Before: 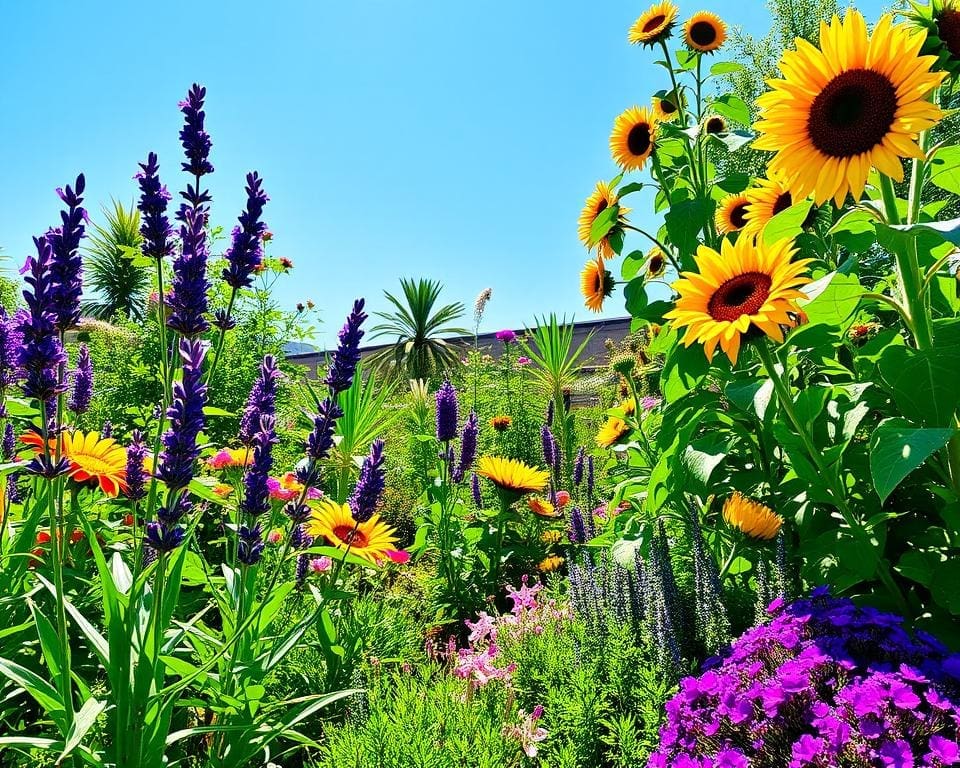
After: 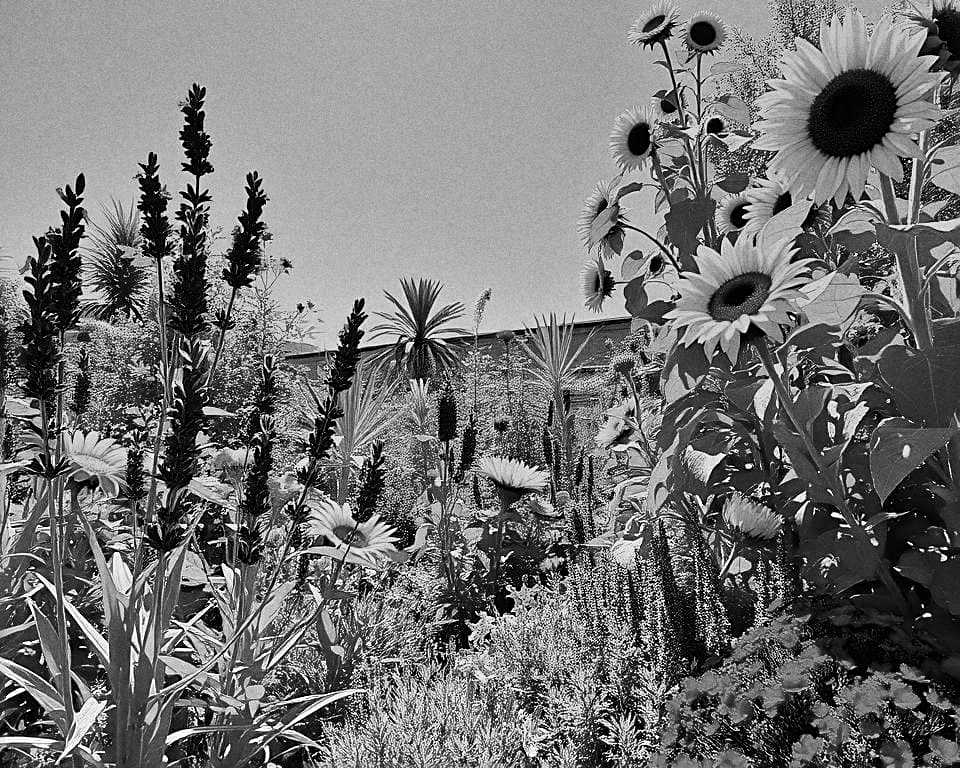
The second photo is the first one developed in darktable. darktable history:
sharpen: on, module defaults
graduated density: rotation 5.63°, offset 76.9
monochrome: on, module defaults
grain: coarseness 0.09 ISO, strength 40%
